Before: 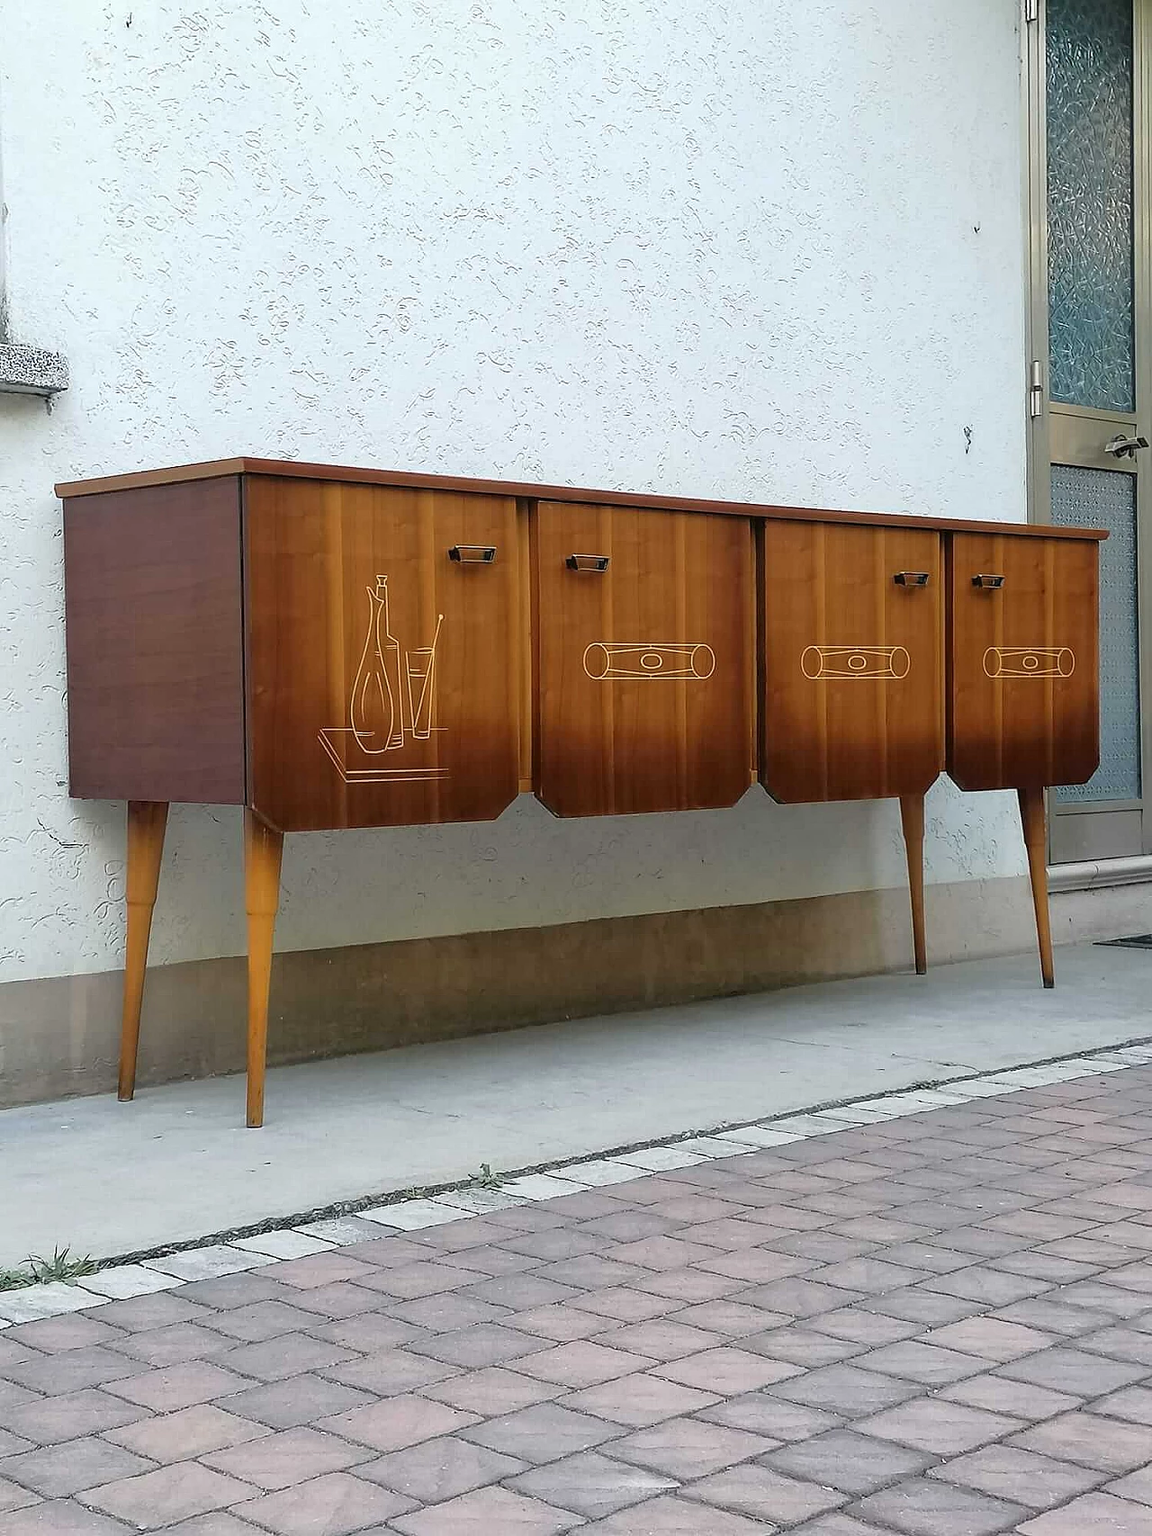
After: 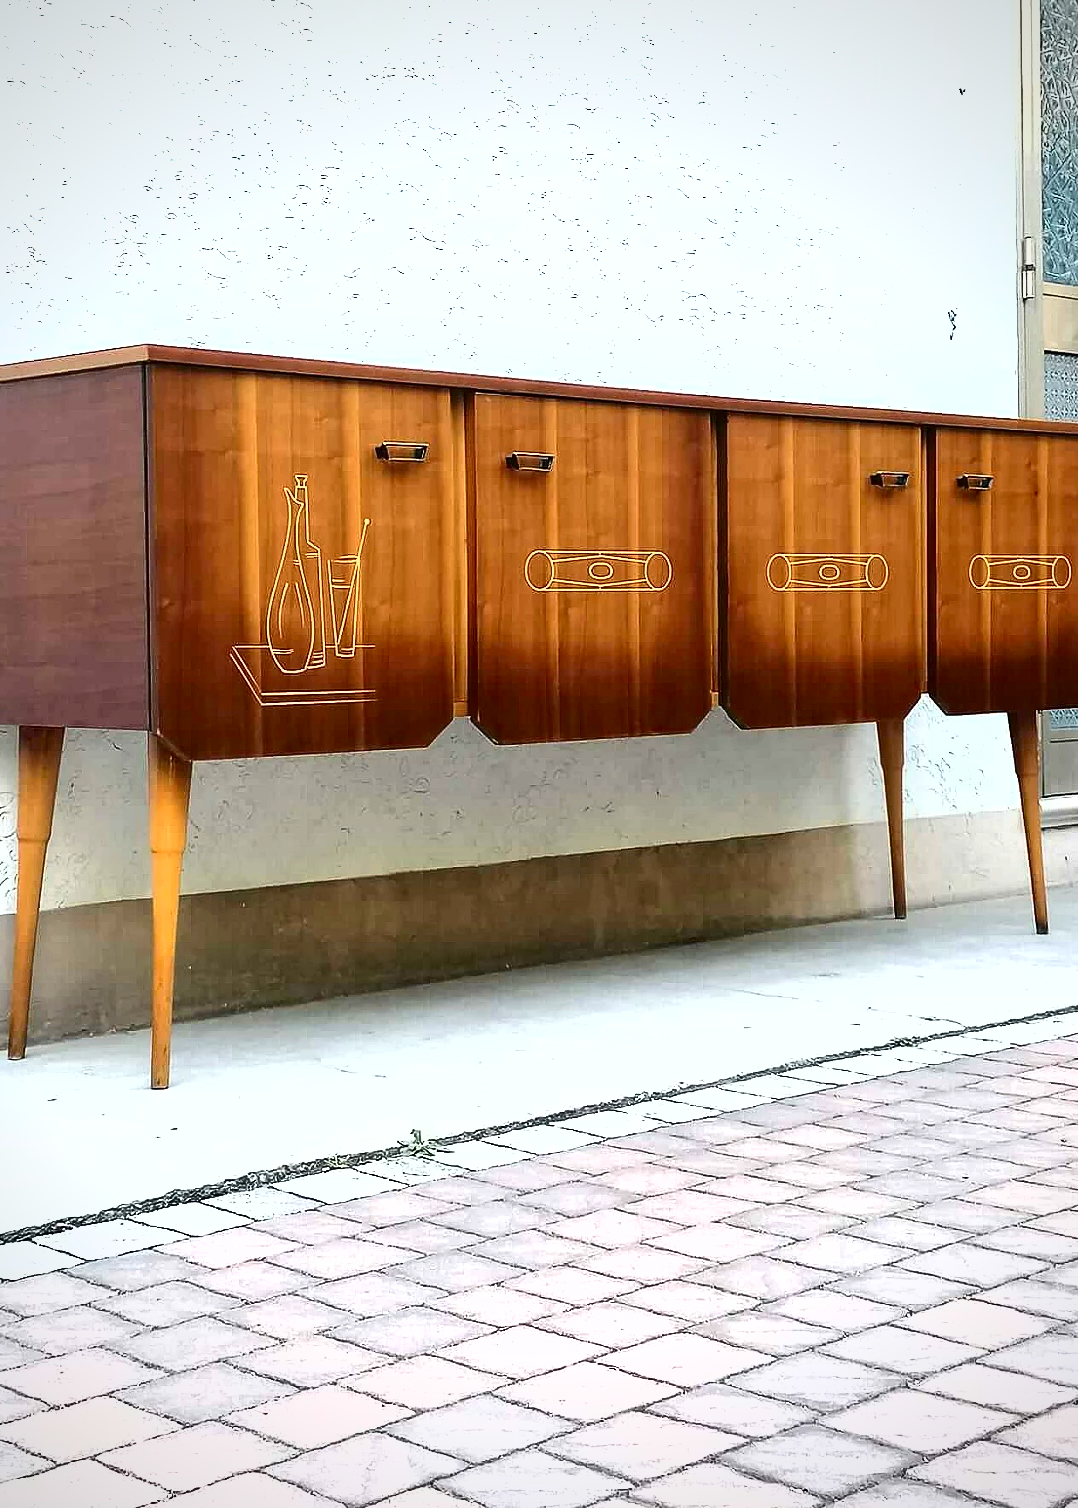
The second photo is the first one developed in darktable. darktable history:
contrast brightness saturation: contrast 0.202, brightness -0.101, saturation 0.104
shadows and highlights: radius 46.14, white point adjustment 6.48, compress 79.58%, soften with gaussian
exposure: black level correction 0, exposure 0.953 EV, compensate exposure bias true, compensate highlight preservation false
crop and rotate: left 9.666%, top 9.618%, right 6.112%, bottom 2.031%
vignetting: brightness -0.402, saturation -0.311, unbound false
